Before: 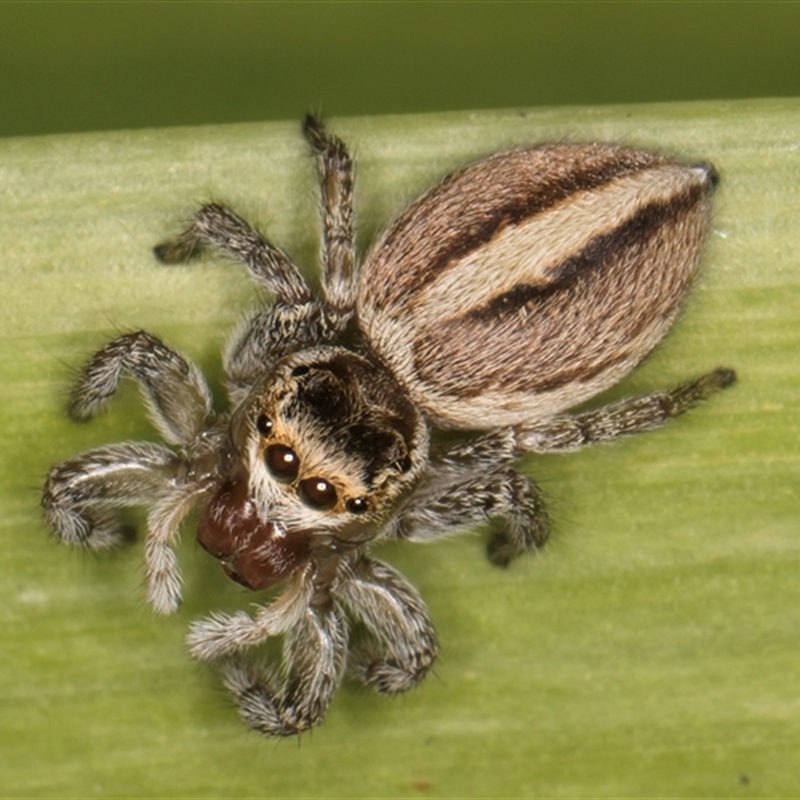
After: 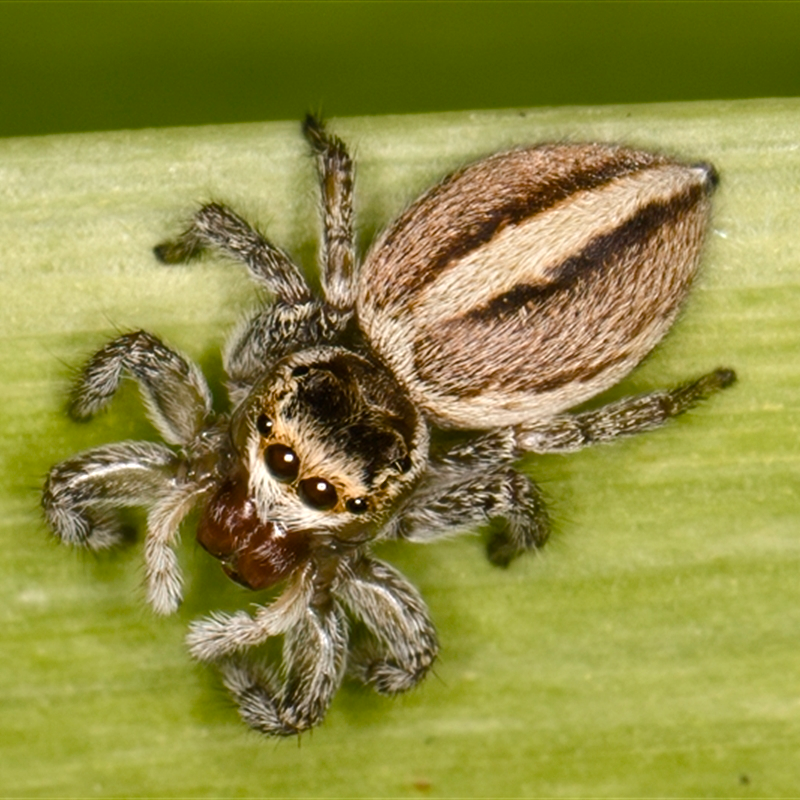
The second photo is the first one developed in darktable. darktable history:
tone equalizer: -8 EV -0.414 EV, -7 EV -0.373 EV, -6 EV -0.315 EV, -5 EV -0.213 EV, -3 EV 0.253 EV, -2 EV 0.311 EV, -1 EV 0.385 EV, +0 EV 0.408 EV, edges refinement/feathering 500, mask exposure compensation -1.57 EV, preserve details no
color balance rgb: shadows lift › chroma 1.043%, shadows lift › hue 216.53°, perceptual saturation grading › global saturation 20%, perceptual saturation grading › highlights -25.395%, perceptual saturation grading › shadows 50.03%
